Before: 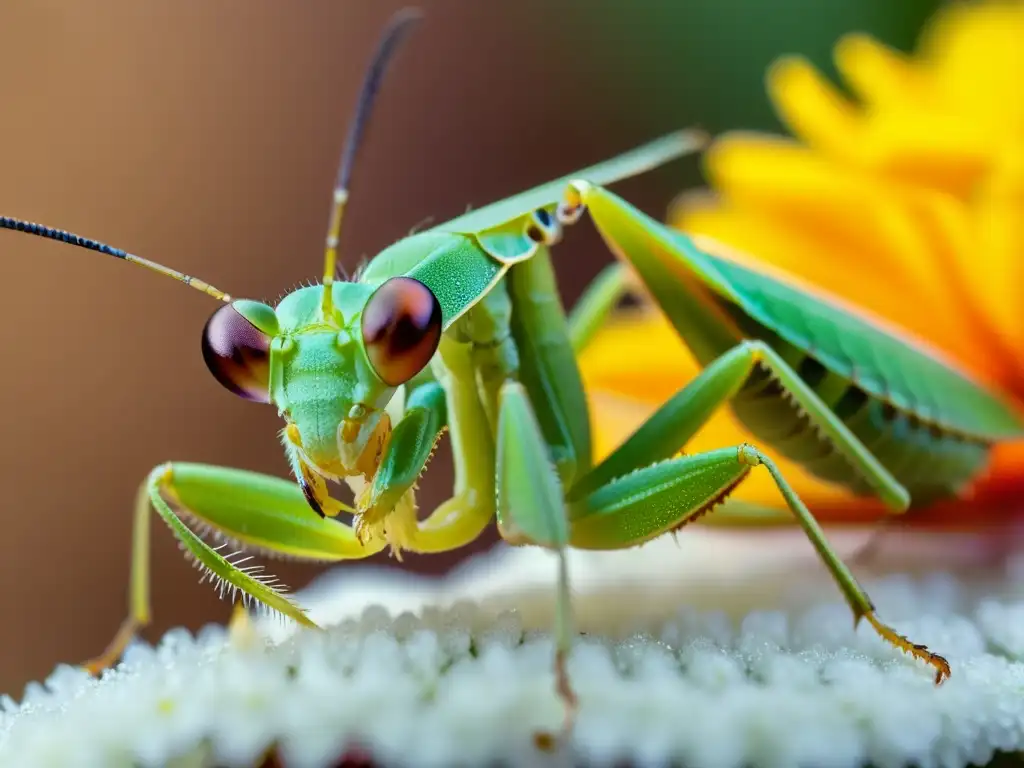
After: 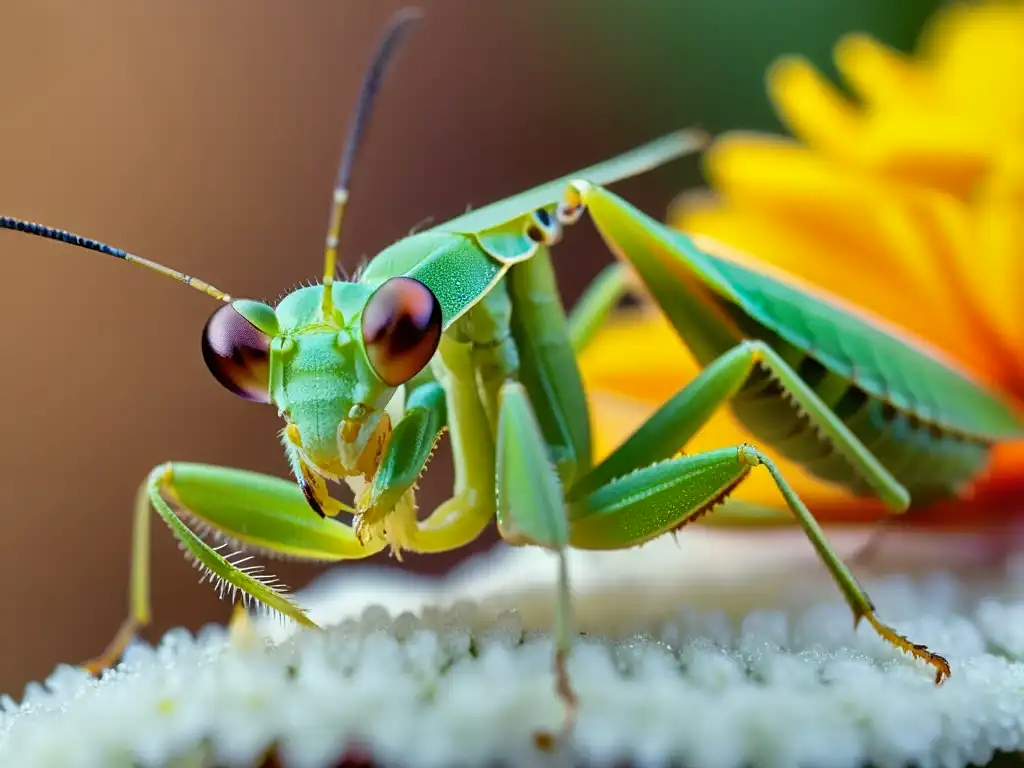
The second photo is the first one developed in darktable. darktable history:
shadows and highlights: soften with gaussian
sharpen: amount 0.204
